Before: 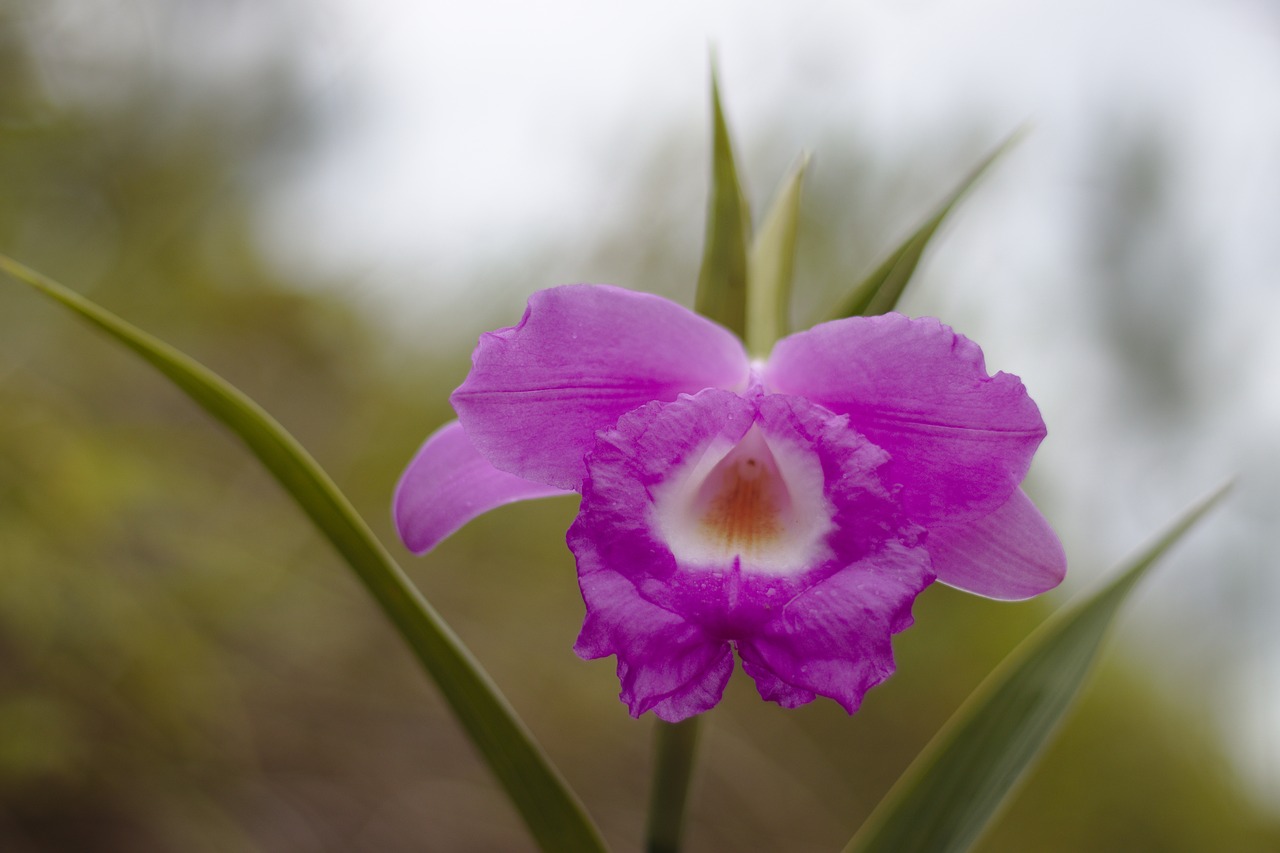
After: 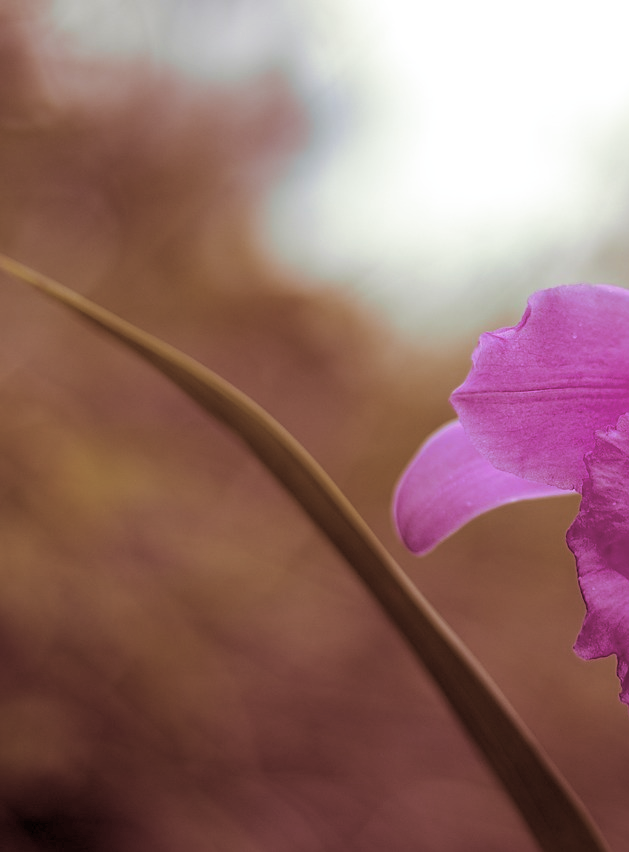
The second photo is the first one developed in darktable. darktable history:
split-toning: compress 20%
sharpen: amount 0.2
rgb levels: levels [[0.013, 0.434, 0.89], [0, 0.5, 1], [0, 0.5, 1]]
crop and rotate: left 0%, top 0%, right 50.845%
